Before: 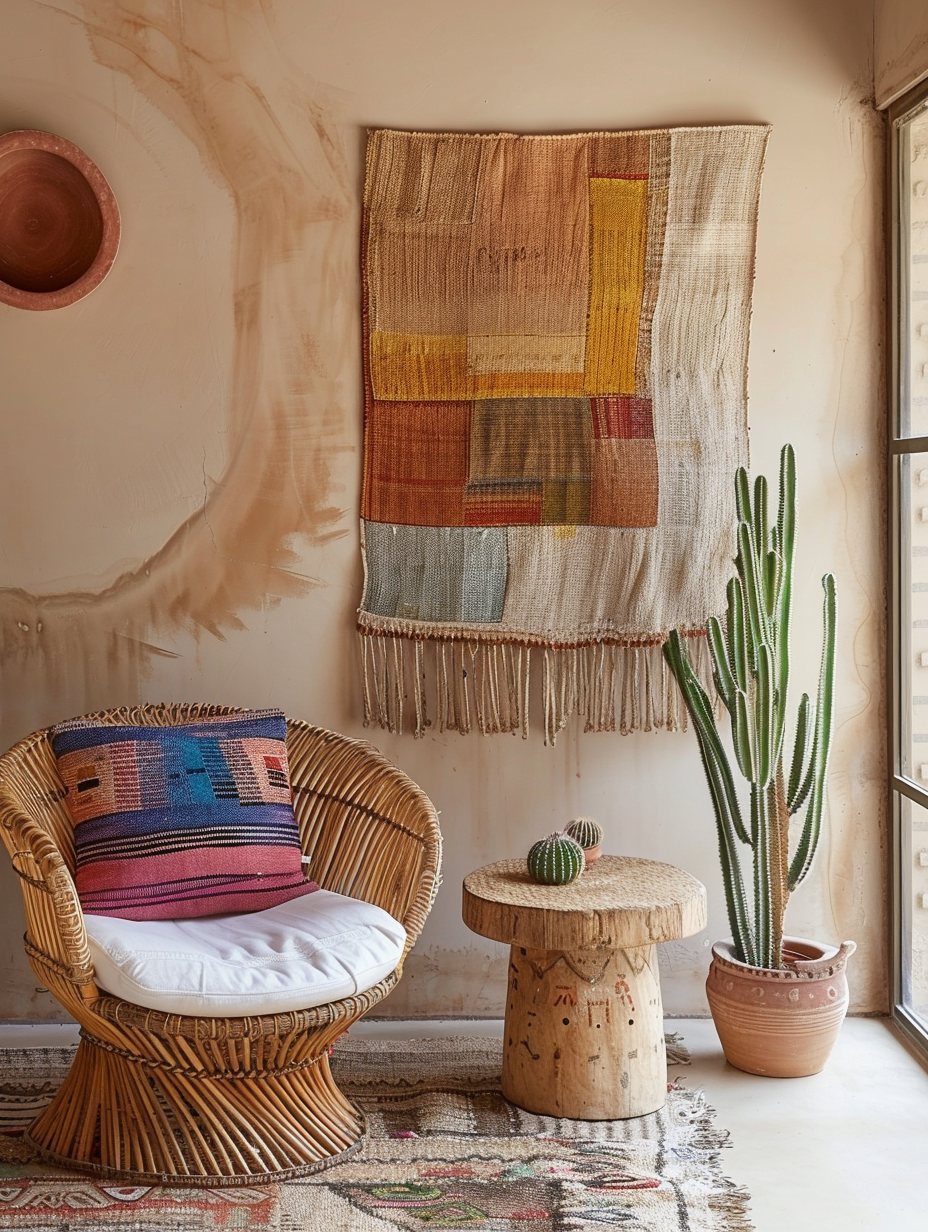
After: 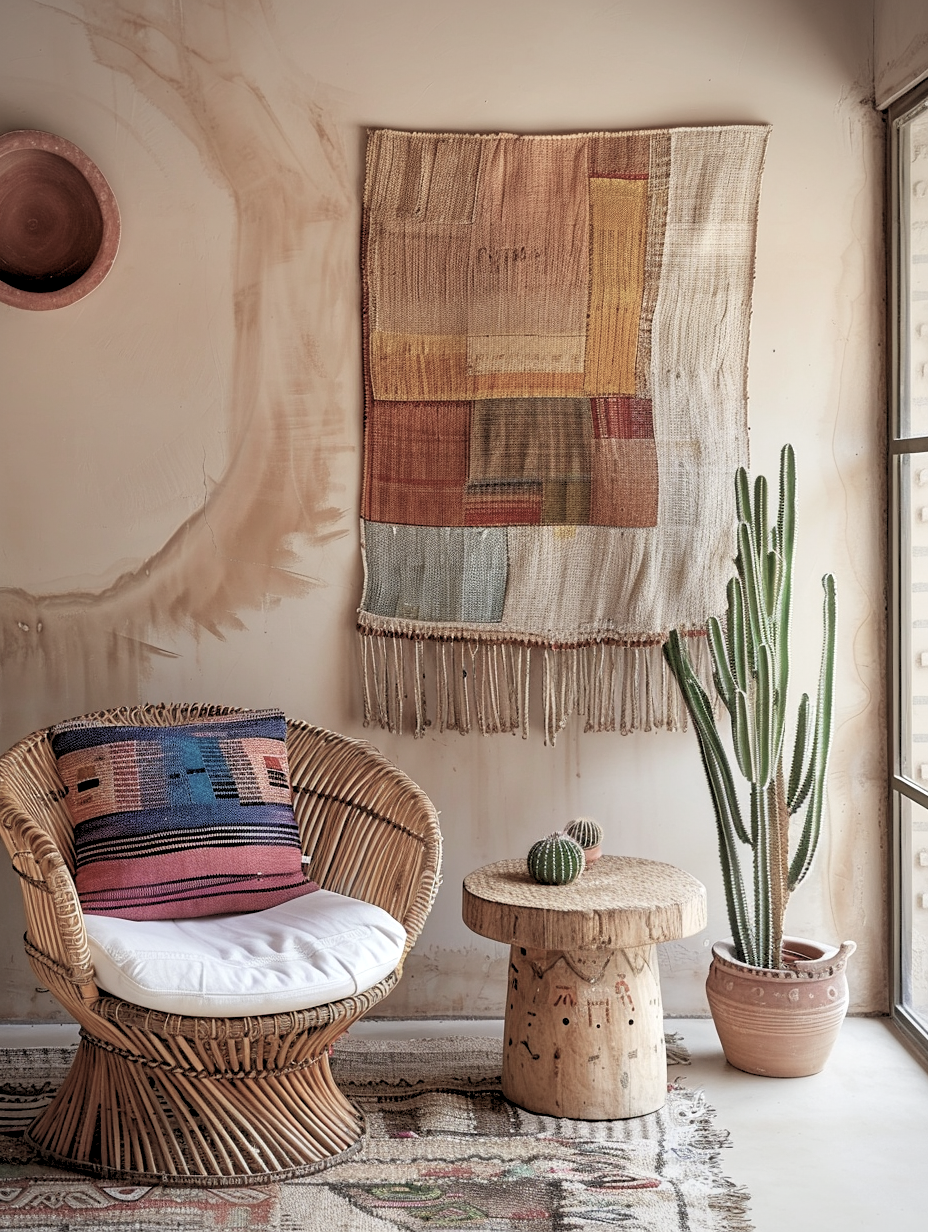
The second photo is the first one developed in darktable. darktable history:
vignetting: fall-off radius 81.94%
rgb levels: levels [[0.013, 0.434, 0.89], [0, 0.5, 1], [0, 0.5, 1]]
color balance: input saturation 100.43%, contrast fulcrum 14.22%, output saturation 70.41%
